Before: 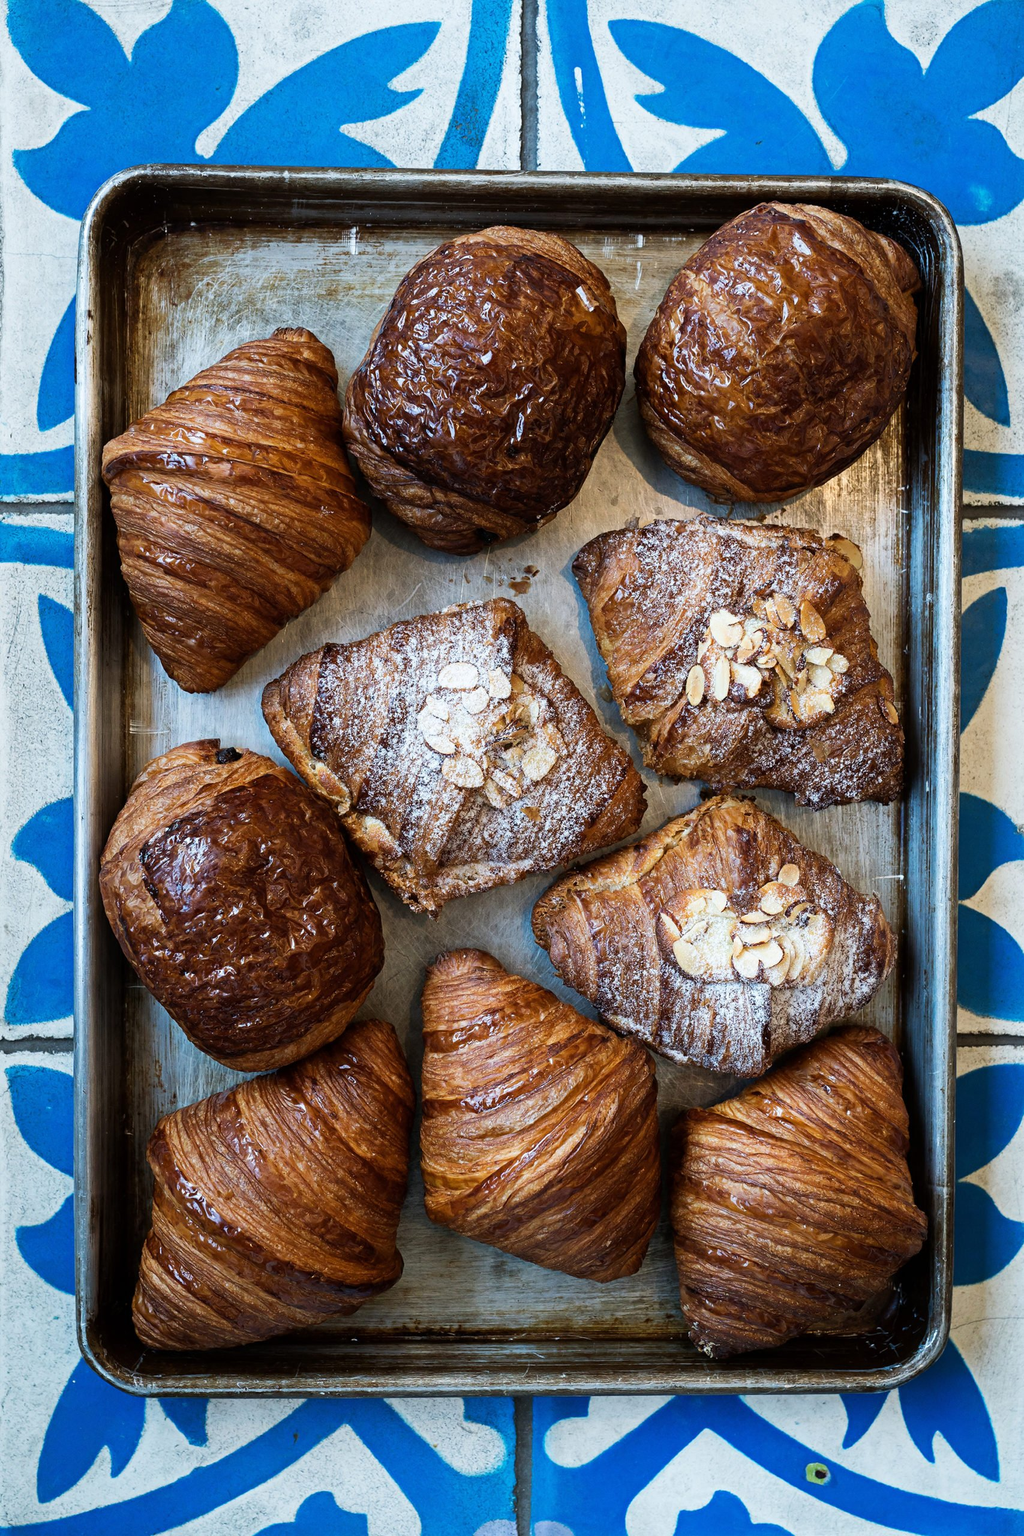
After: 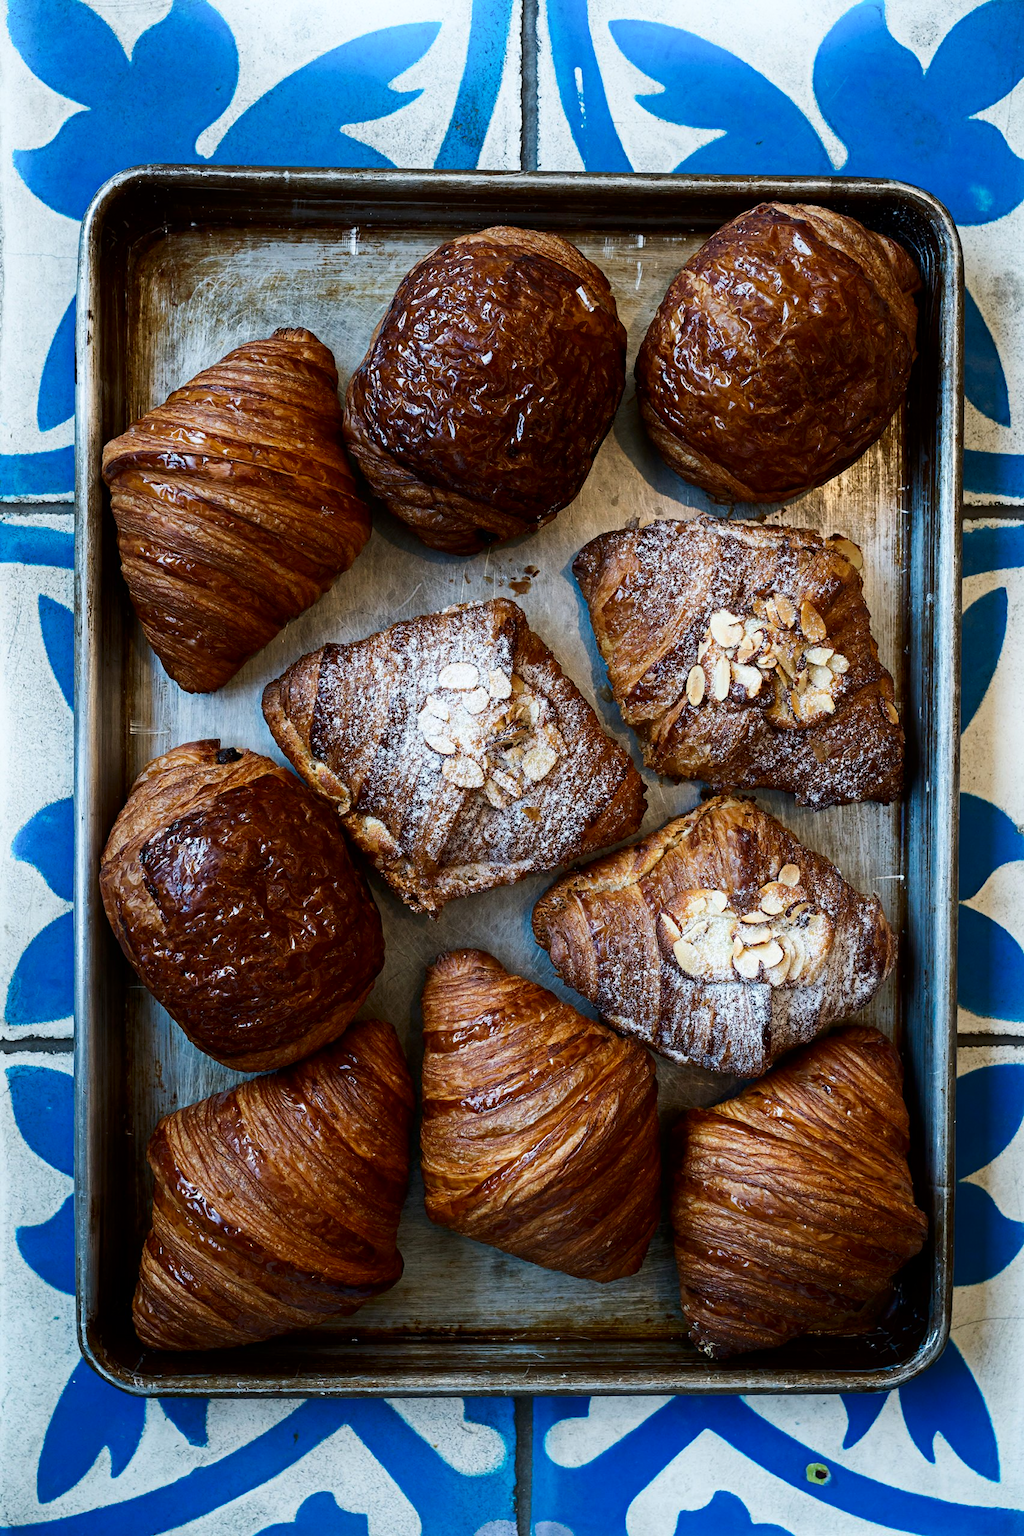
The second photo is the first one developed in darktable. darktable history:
contrast brightness saturation: contrast 0.069, brightness -0.135, saturation 0.062
shadows and highlights: shadows -21.79, highlights 98.55, soften with gaussian
